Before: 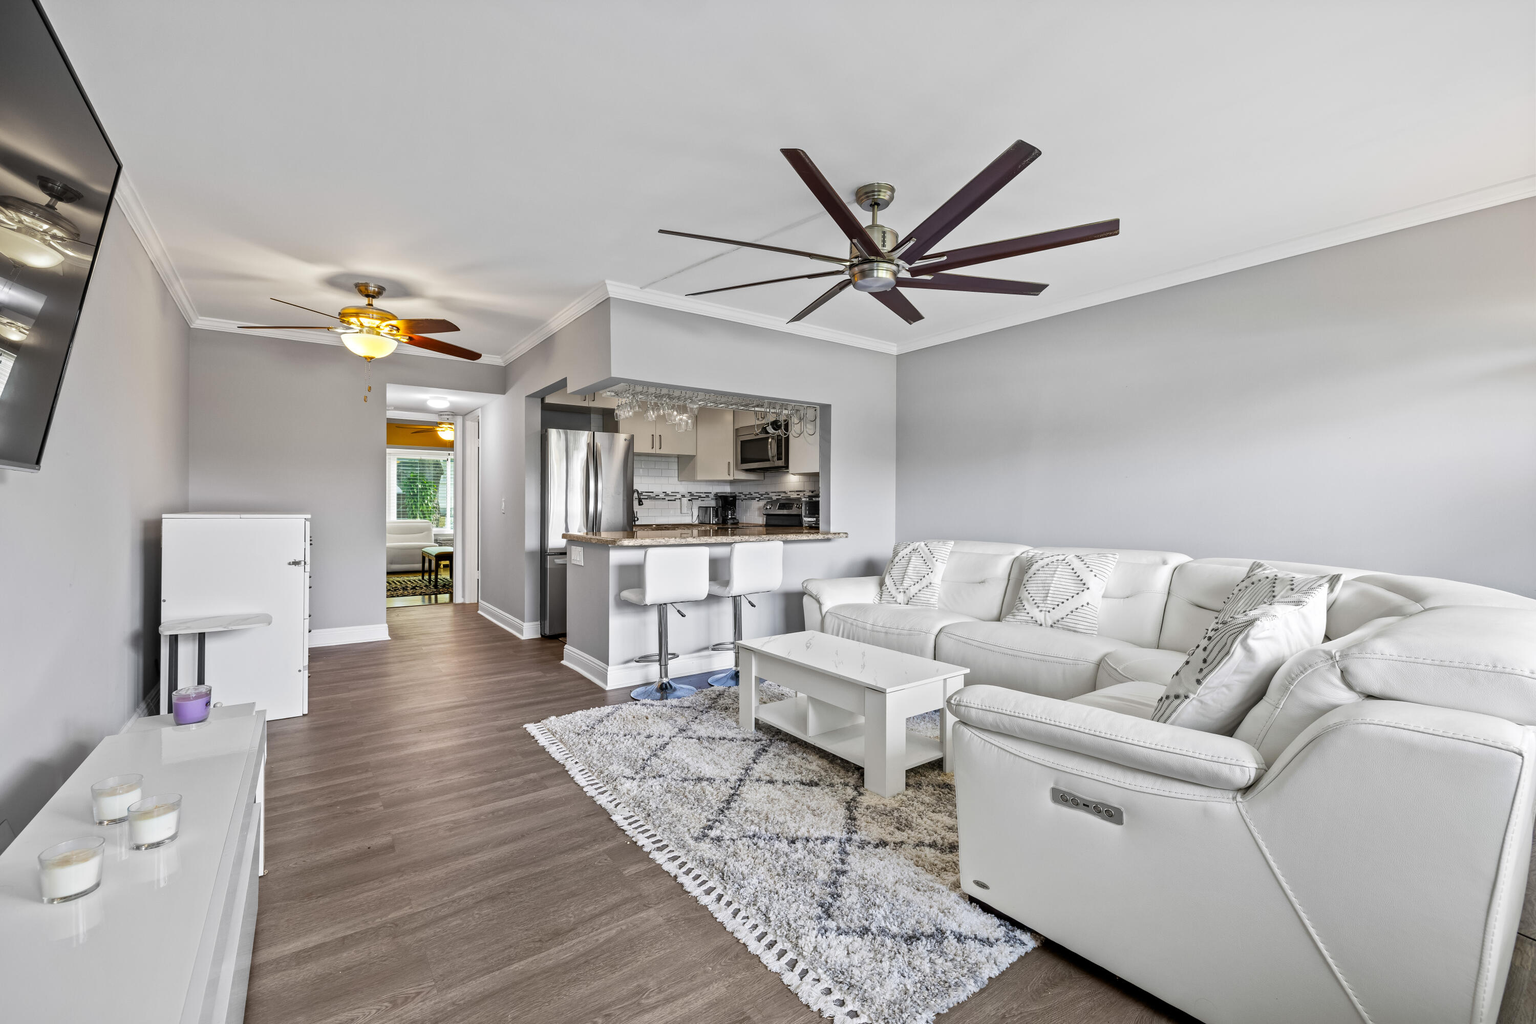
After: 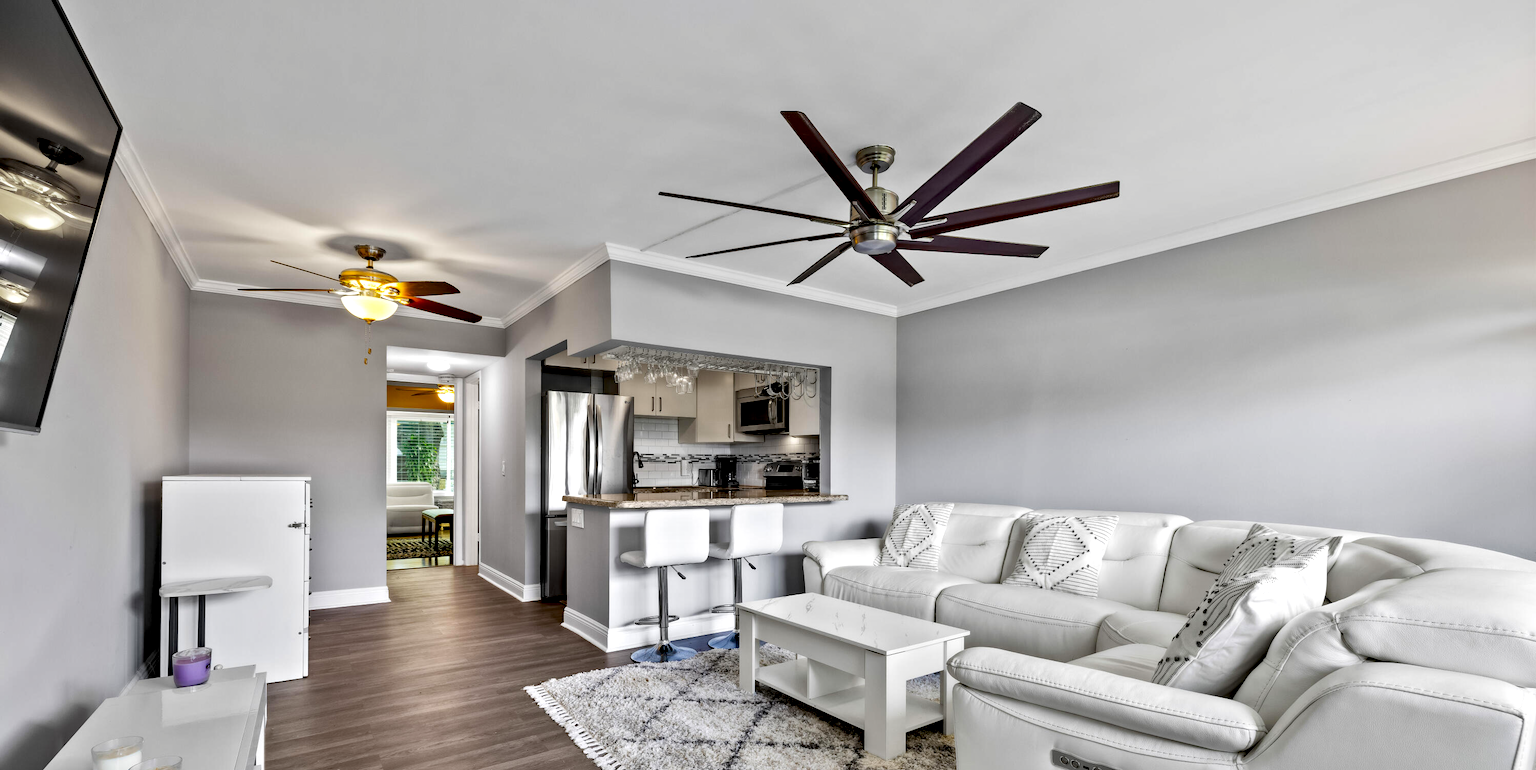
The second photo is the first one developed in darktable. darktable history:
crop: top 3.746%, bottom 20.986%
haze removal: compatibility mode true, adaptive false
contrast equalizer: y [[0.514, 0.573, 0.581, 0.508, 0.5, 0.5], [0.5 ×6], [0.5 ×6], [0 ×6], [0 ×6]]
exposure: black level correction 0.006, compensate highlight preservation false
